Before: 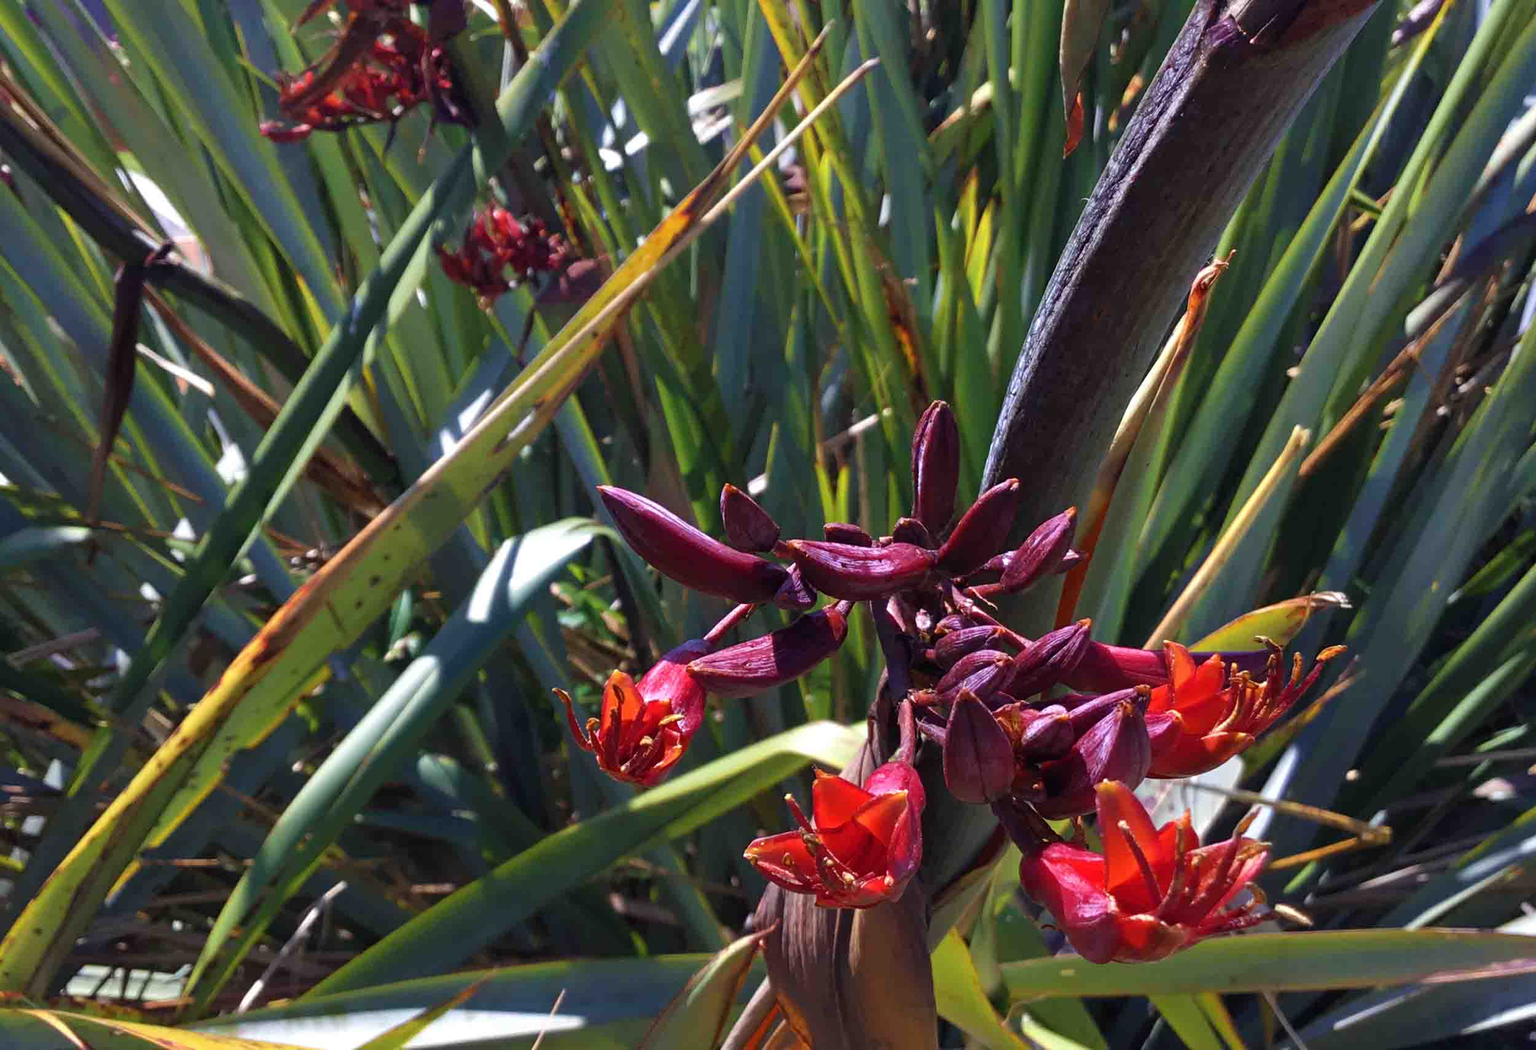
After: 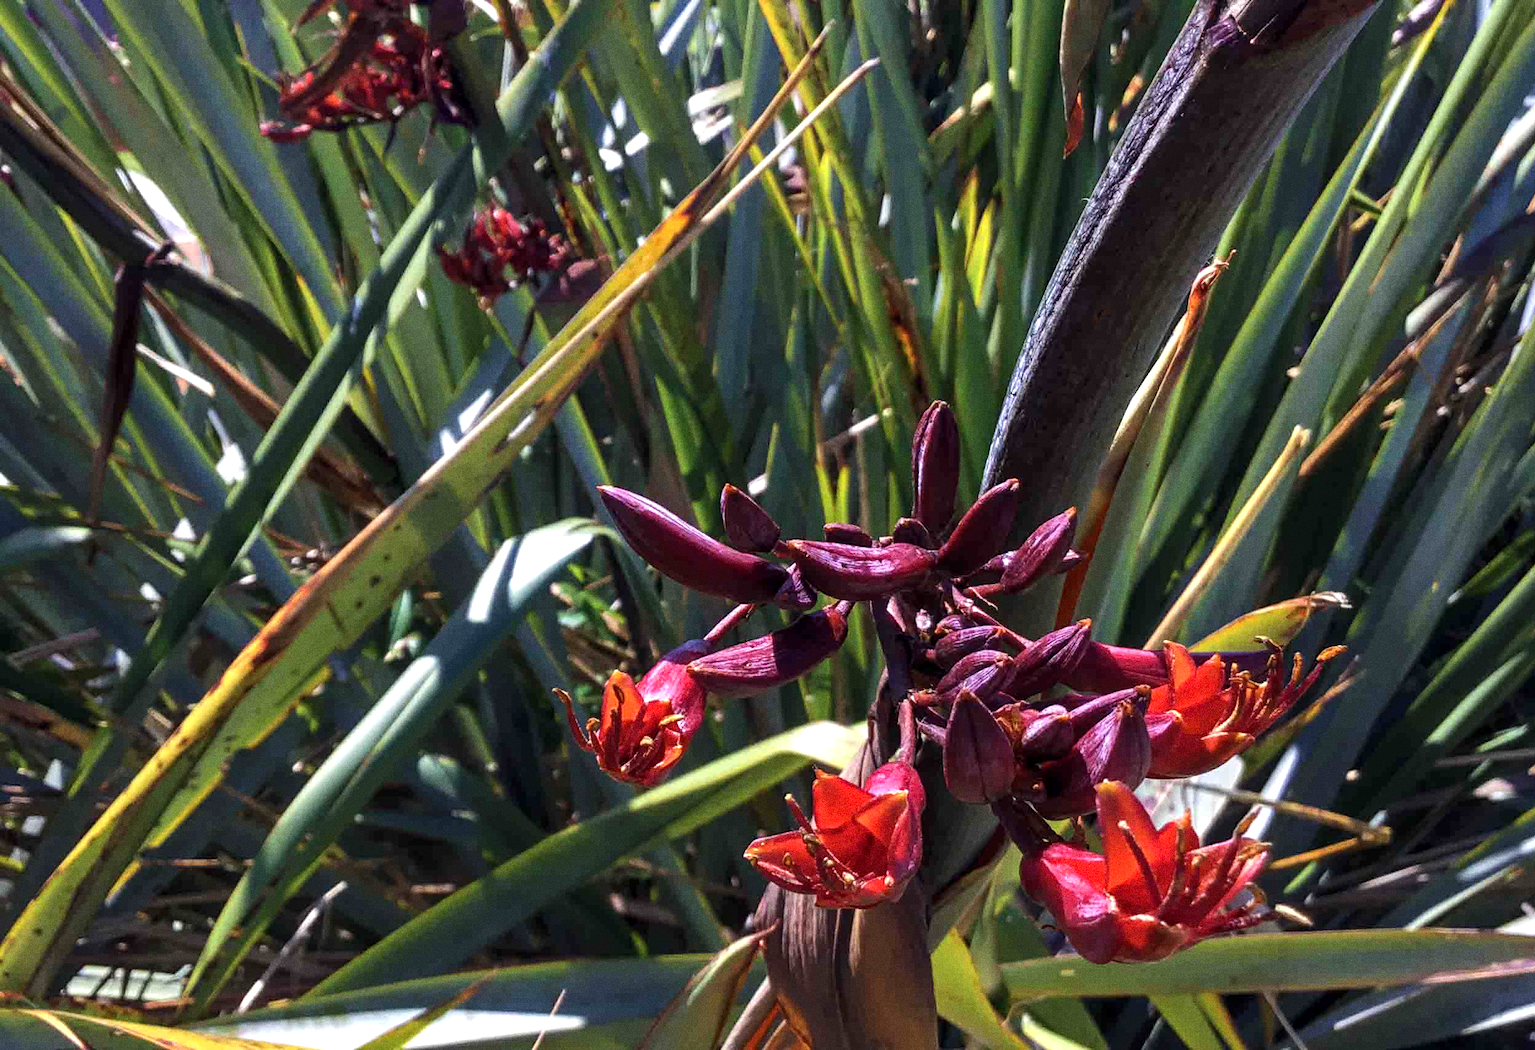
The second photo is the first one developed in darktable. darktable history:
tone equalizer: -8 EV -0.417 EV, -7 EV -0.389 EV, -6 EV -0.333 EV, -5 EV -0.222 EV, -3 EV 0.222 EV, -2 EV 0.333 EV, -1 EV 0.389 EV, +0 EV 0.417 EV, edges refinement/feathering 500, mask exposure compensation -1.57 EV, preserve details no
grain: coarseness 0.09 ISO, strength 40%
local contrast: on, module defaults
